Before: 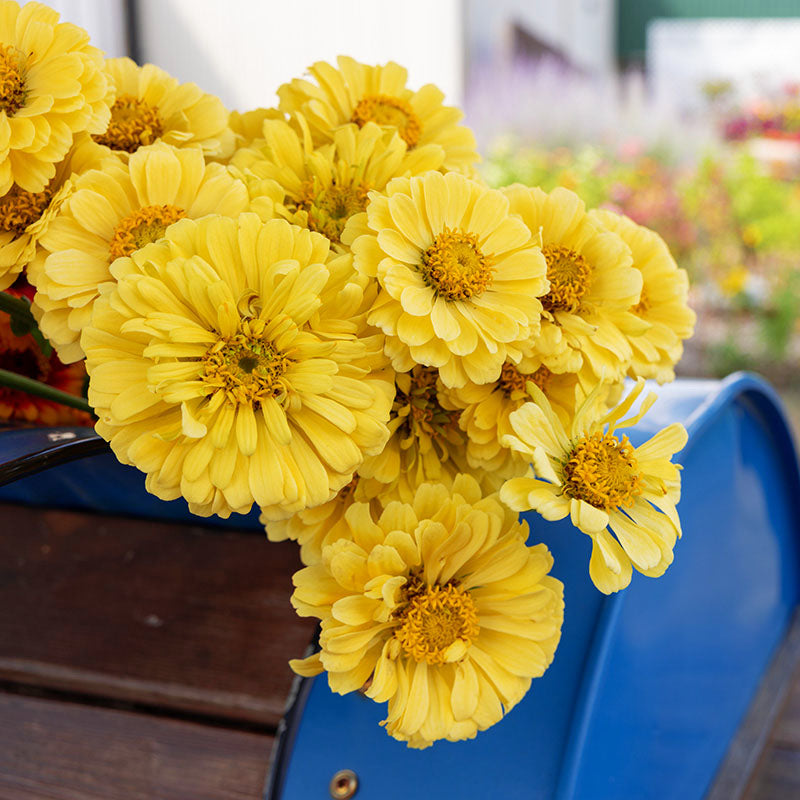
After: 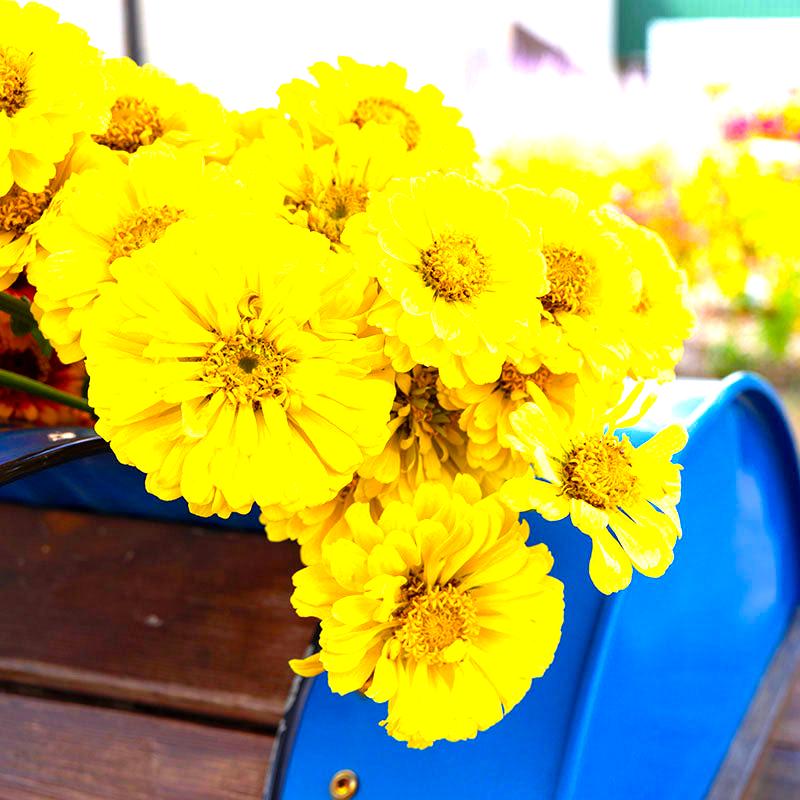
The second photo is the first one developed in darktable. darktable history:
exposure: exposure 1 EV, compensate exposure bias true, compensate highlight preservation false
color balance rgb: perceptual saturation grading › global saturation 30.945%, global vibrance 30.498%, contrast 10.25%
